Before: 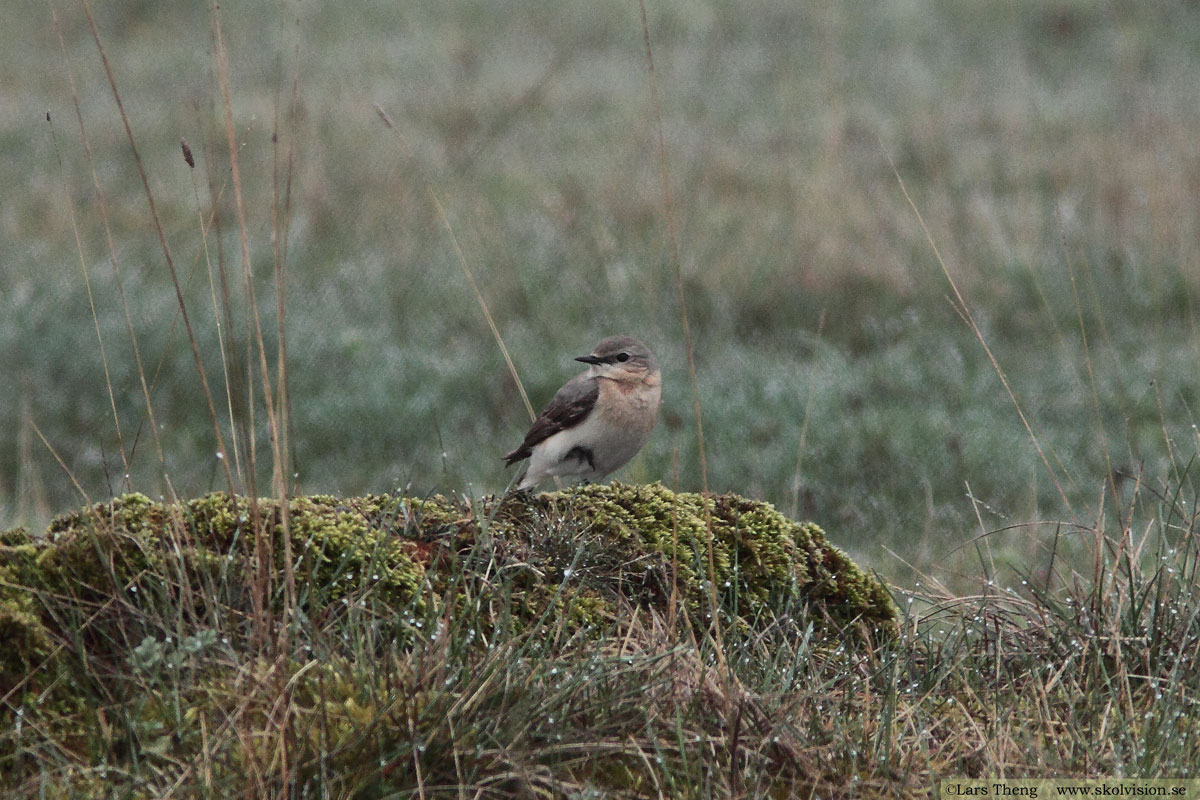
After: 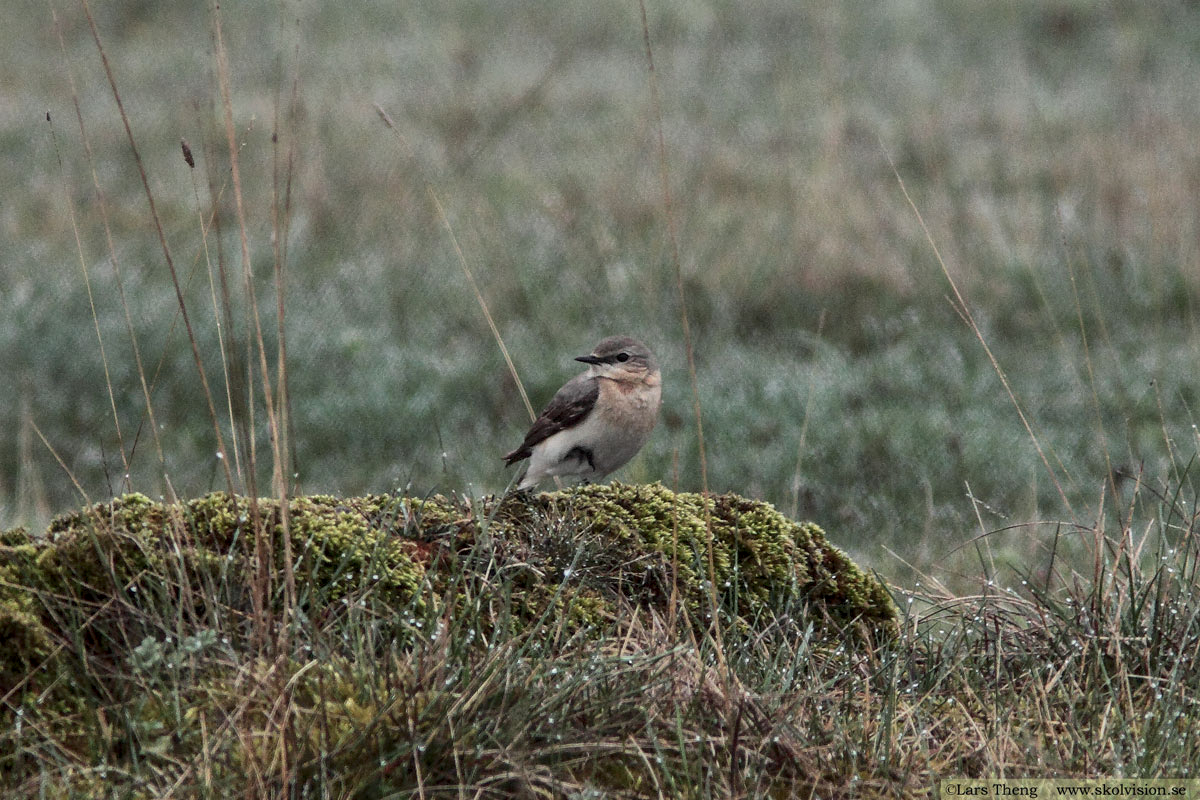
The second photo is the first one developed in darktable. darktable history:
local contrast: detail 130%
shadows and highlights: shadows 5, soften with gaussian
